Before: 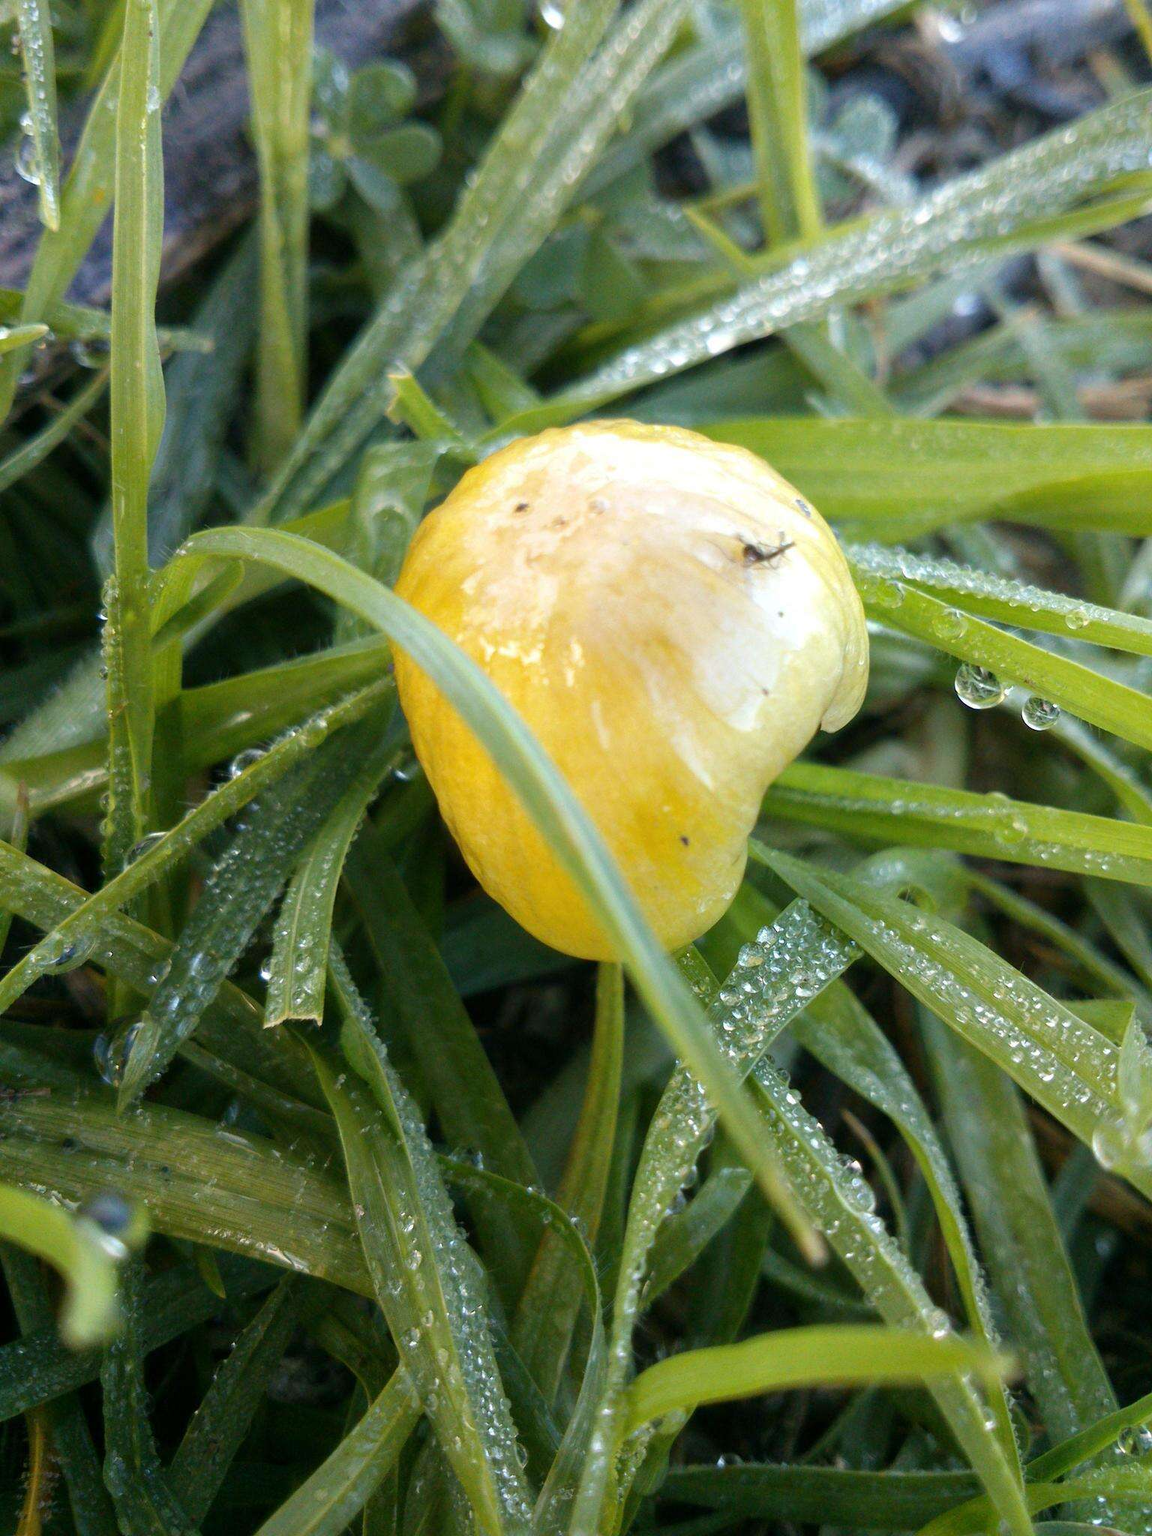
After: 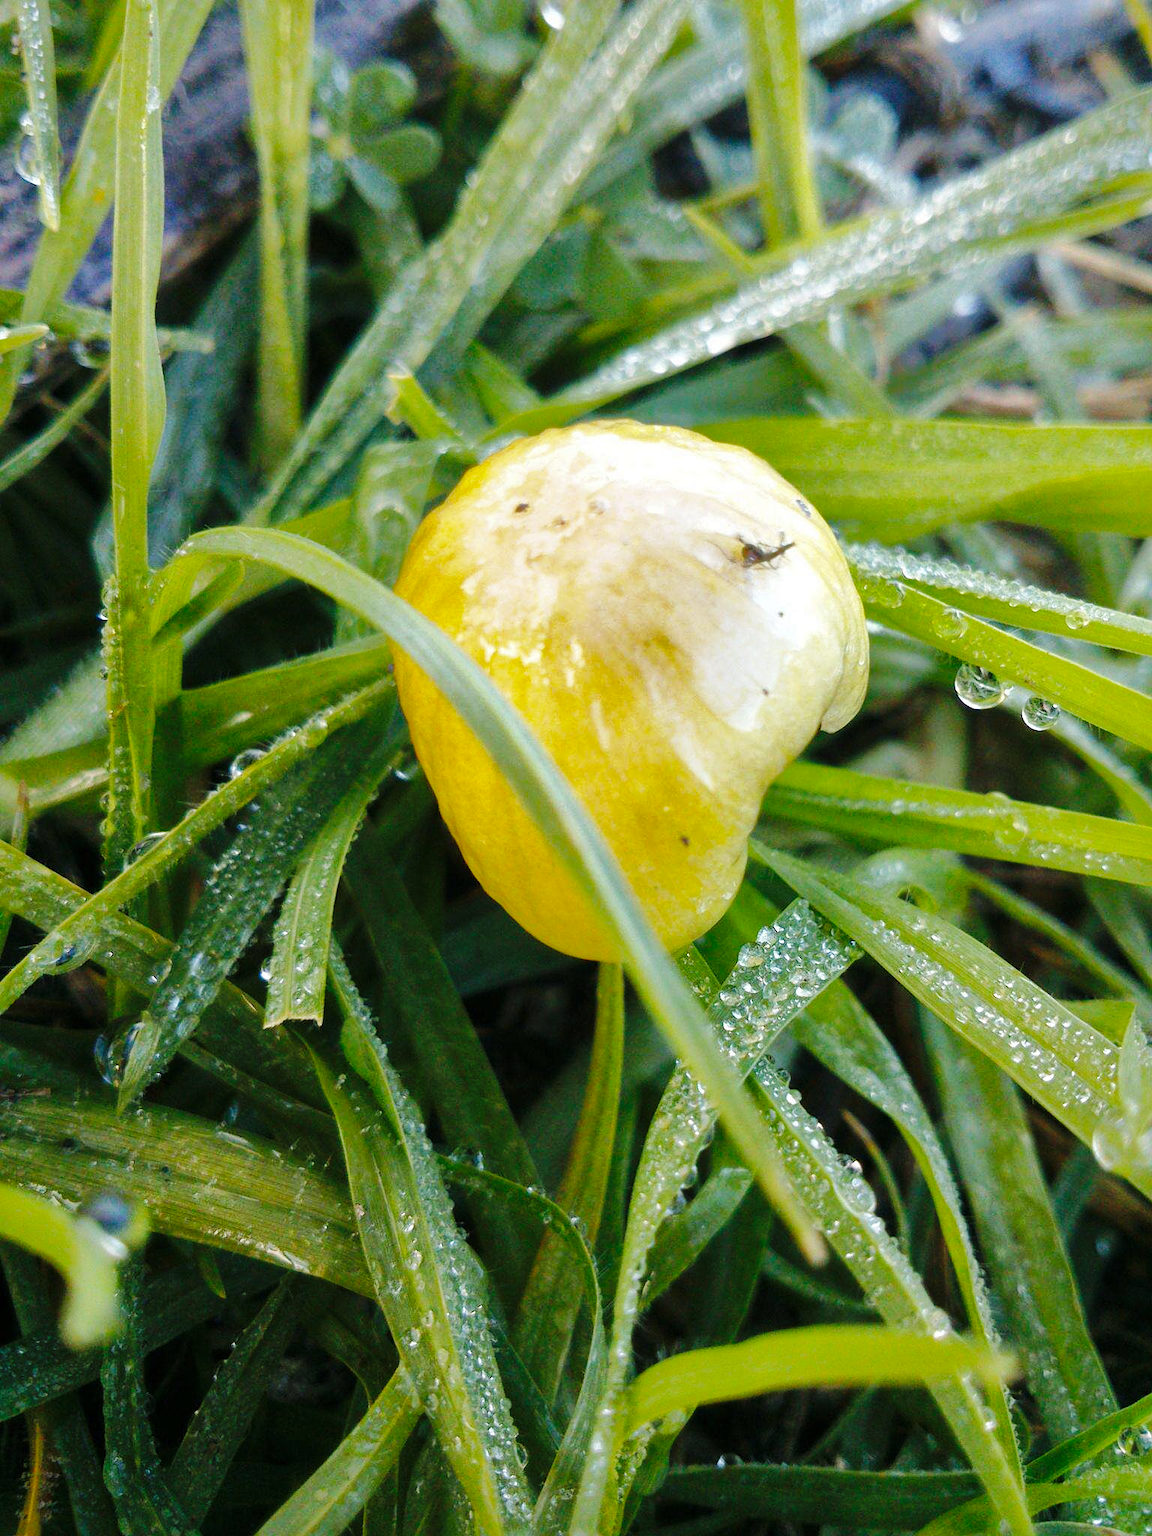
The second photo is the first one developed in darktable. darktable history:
sharpen: amount 0.2
shadows and highlights: shadows 40, highlights -60
base curve: curves: ch0 [(0, 0) (0.036, 0.025) (0.121, 0.166) (0.206, 0.329) (0.605, 0.79) (1, 1)], preserve colors none
